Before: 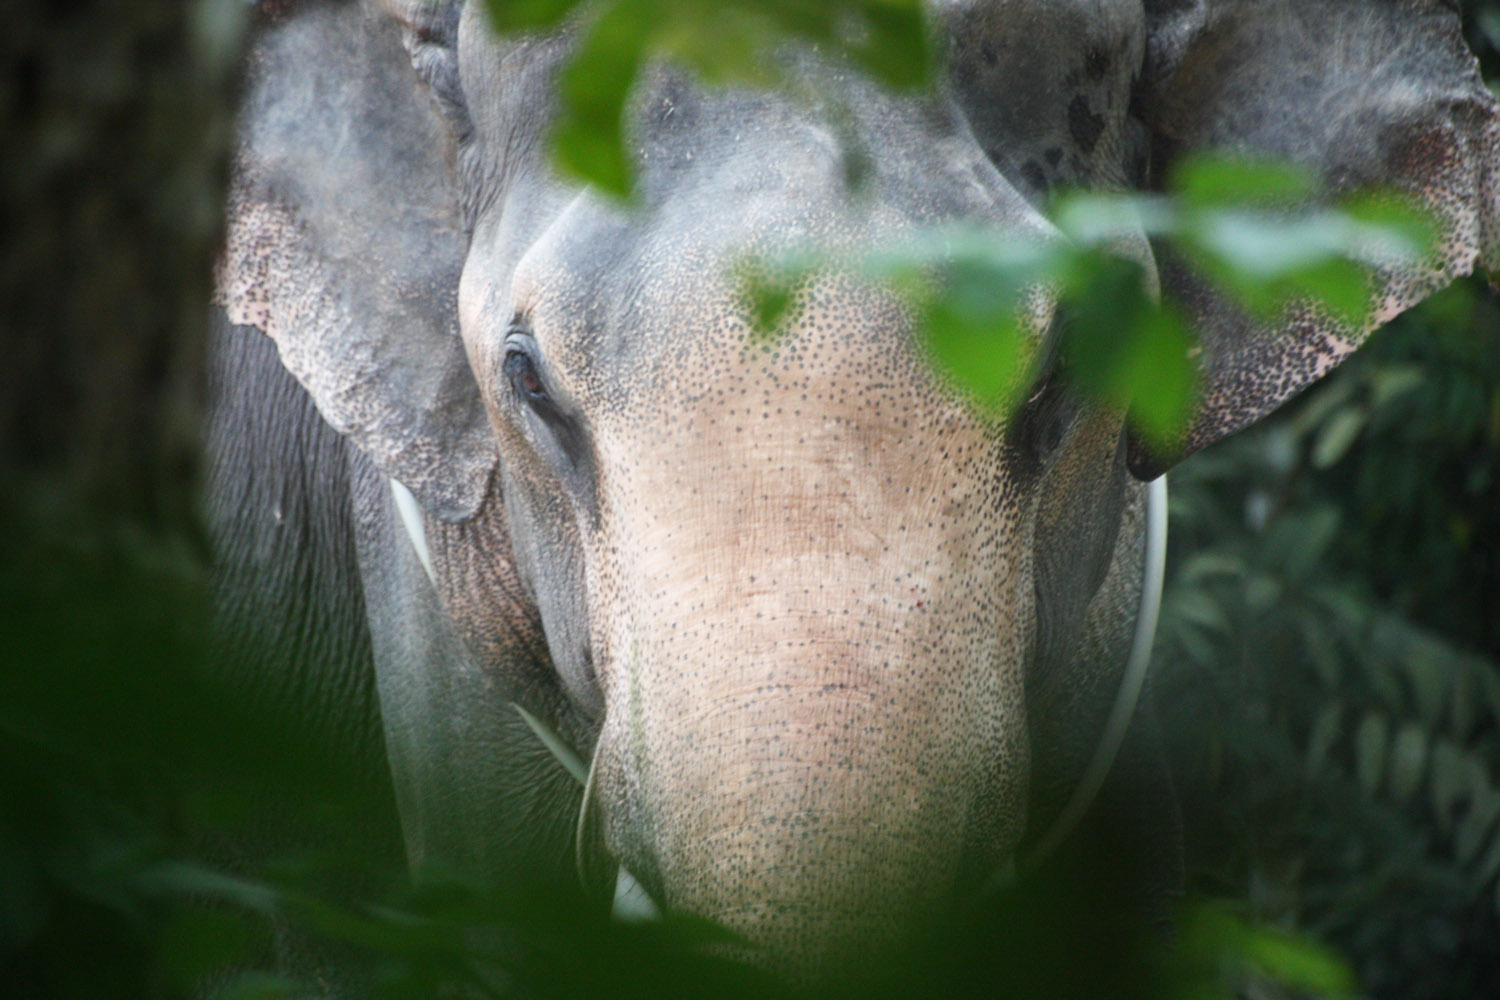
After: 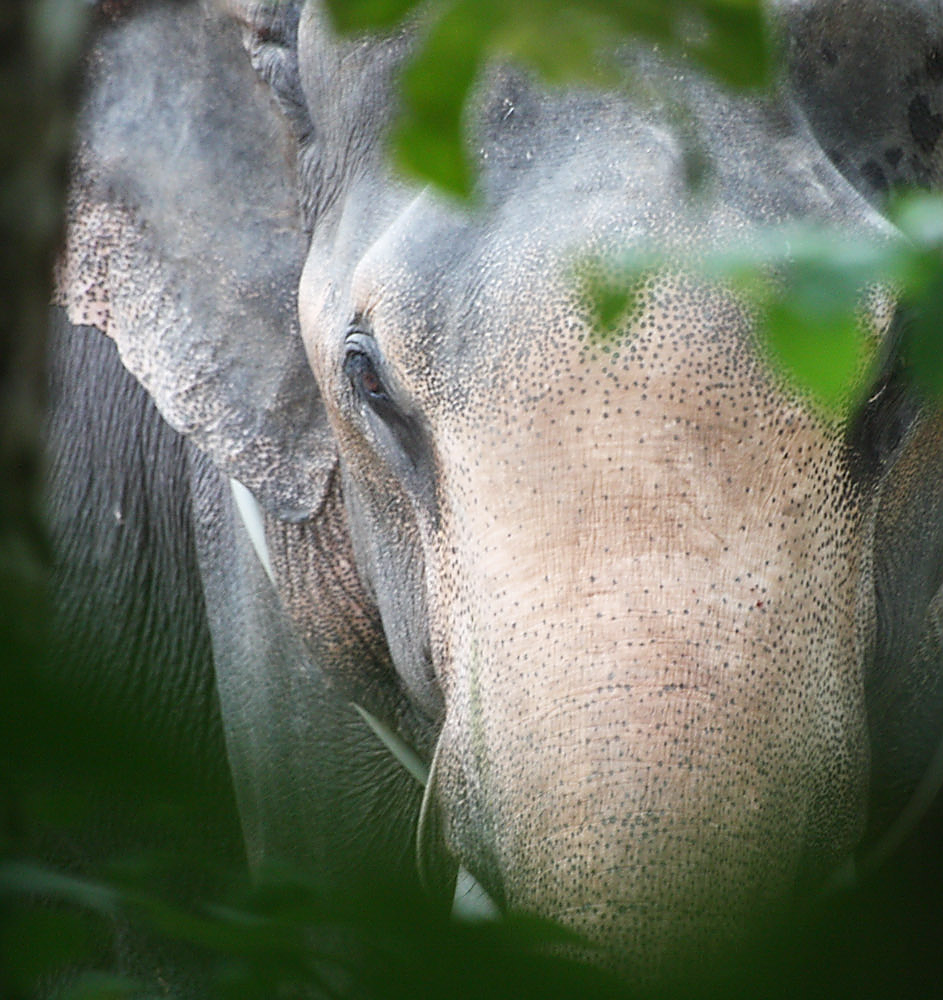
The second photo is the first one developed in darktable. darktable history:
levels: white 99.91%
sharpen: radius 1.413, amount 1.258, threshold 0.801
crop: left 10.691%, right 26.417%
